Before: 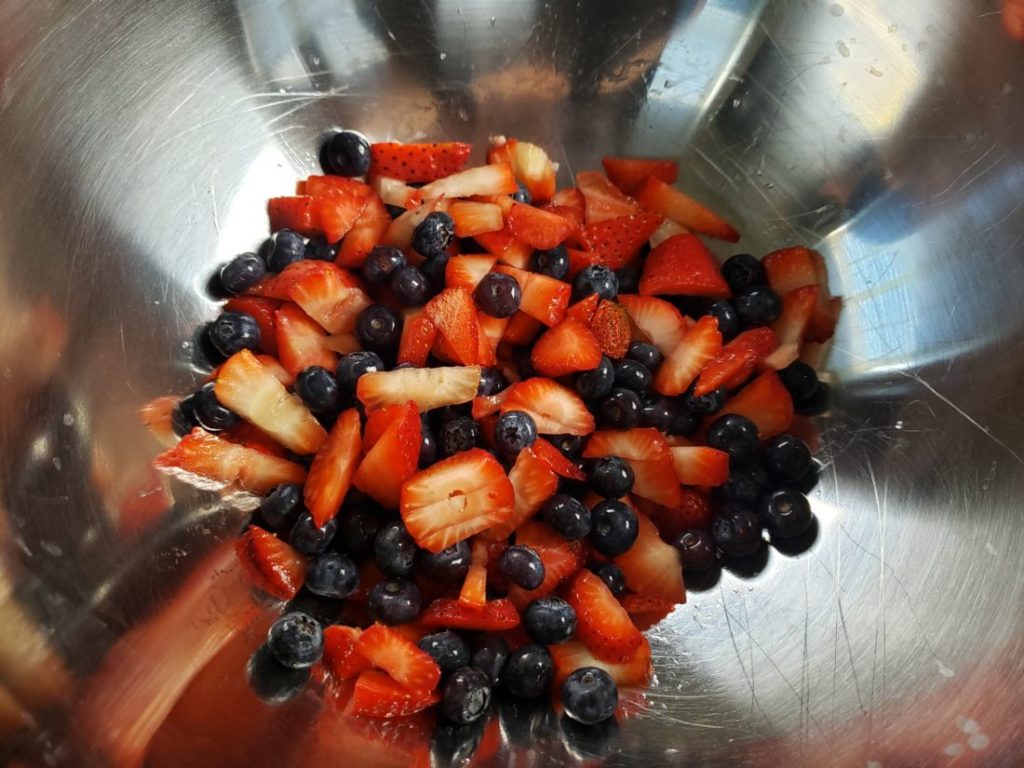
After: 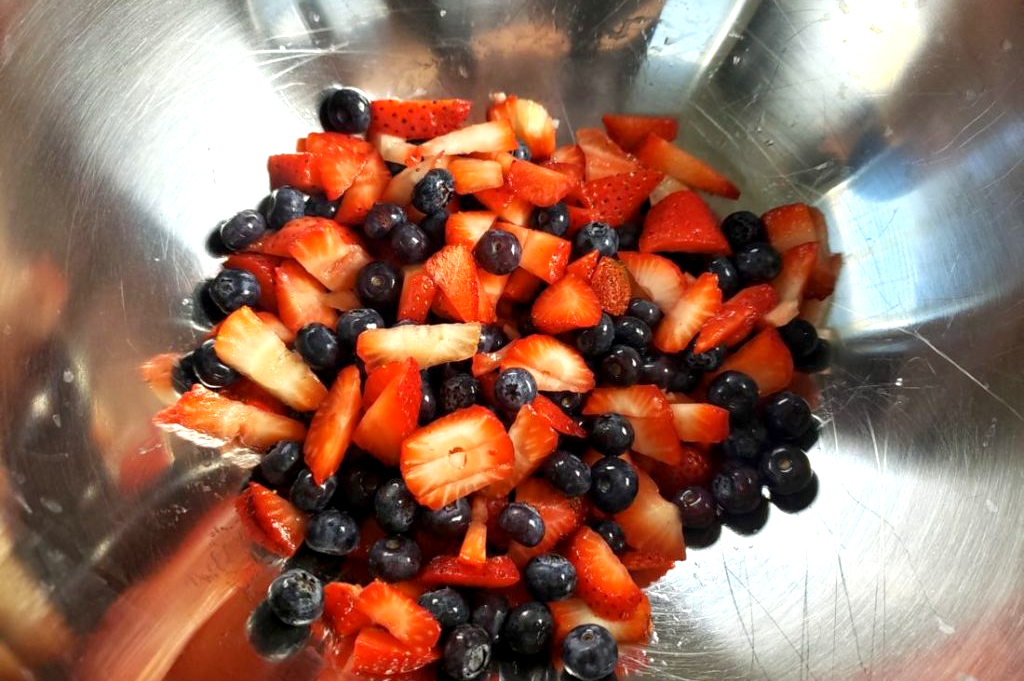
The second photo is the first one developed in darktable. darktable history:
crop and rotate: top 5.609%, bottom 5.609%
base curve: curves: ch0 [(0, 0) (0.283, 0.295) (1, 1)], preserve colors none
exposure: black level correction 0.001, exposure 0.675 EV, compensate highlight preservation false
